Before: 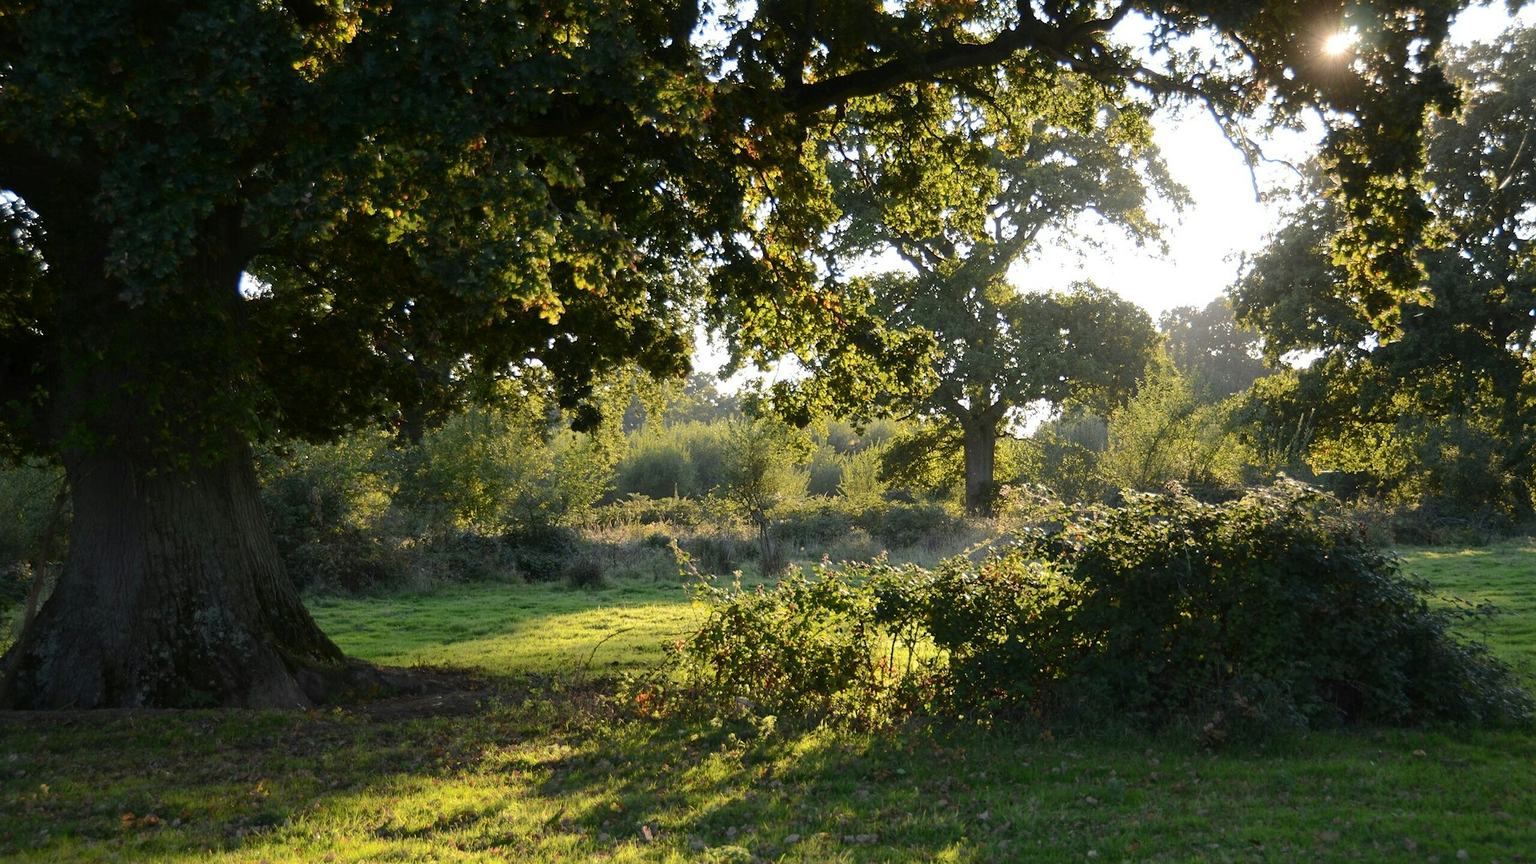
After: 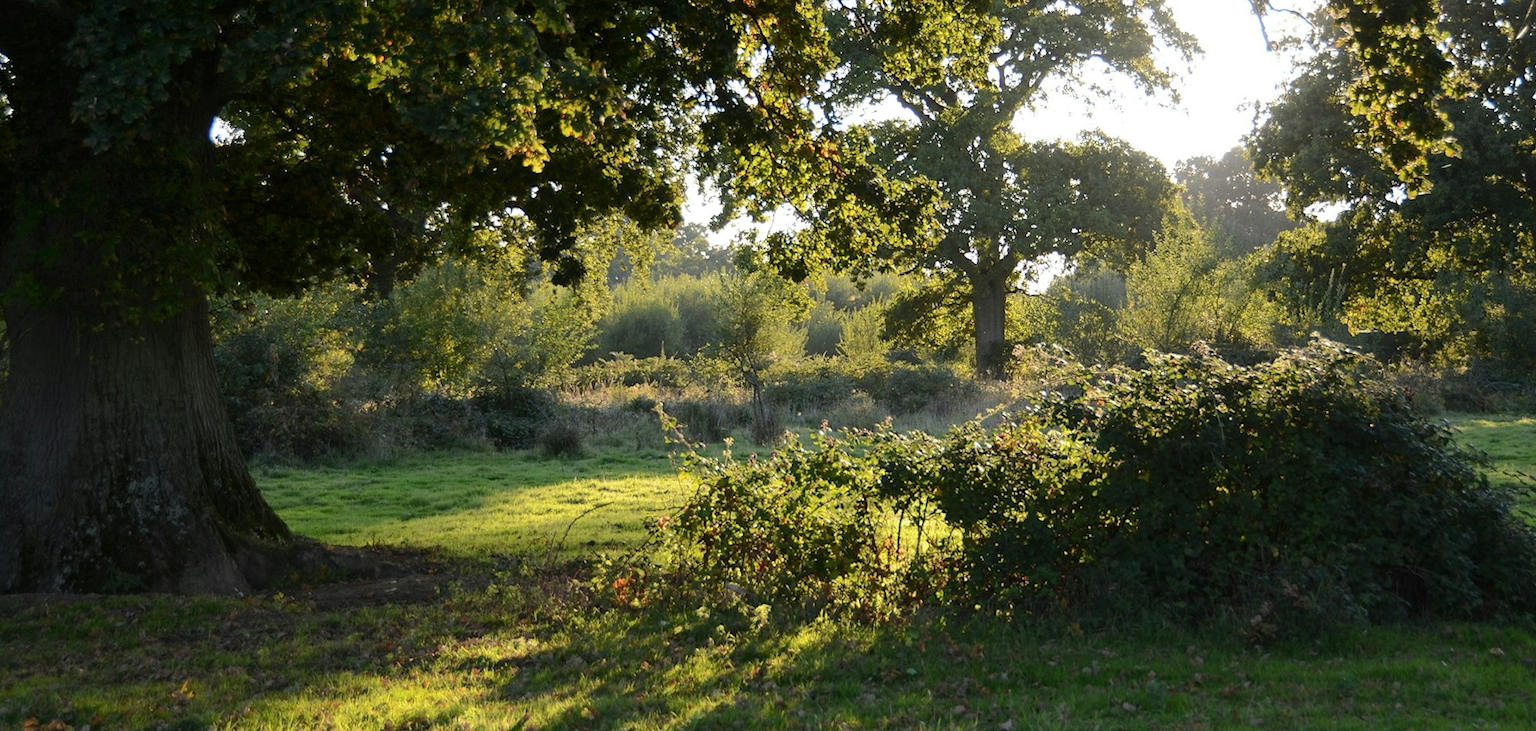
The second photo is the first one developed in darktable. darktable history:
crop and rotate: top 15.774%, bottom 5.506%
rotate and perspective: rotation 0.215°, lens shift (vertical) -0.139, crop left 0.069, crop right 0.939, crop top 0.002, crop bottom 0.996
tone equalizer: -8 EV -0.55 EV
